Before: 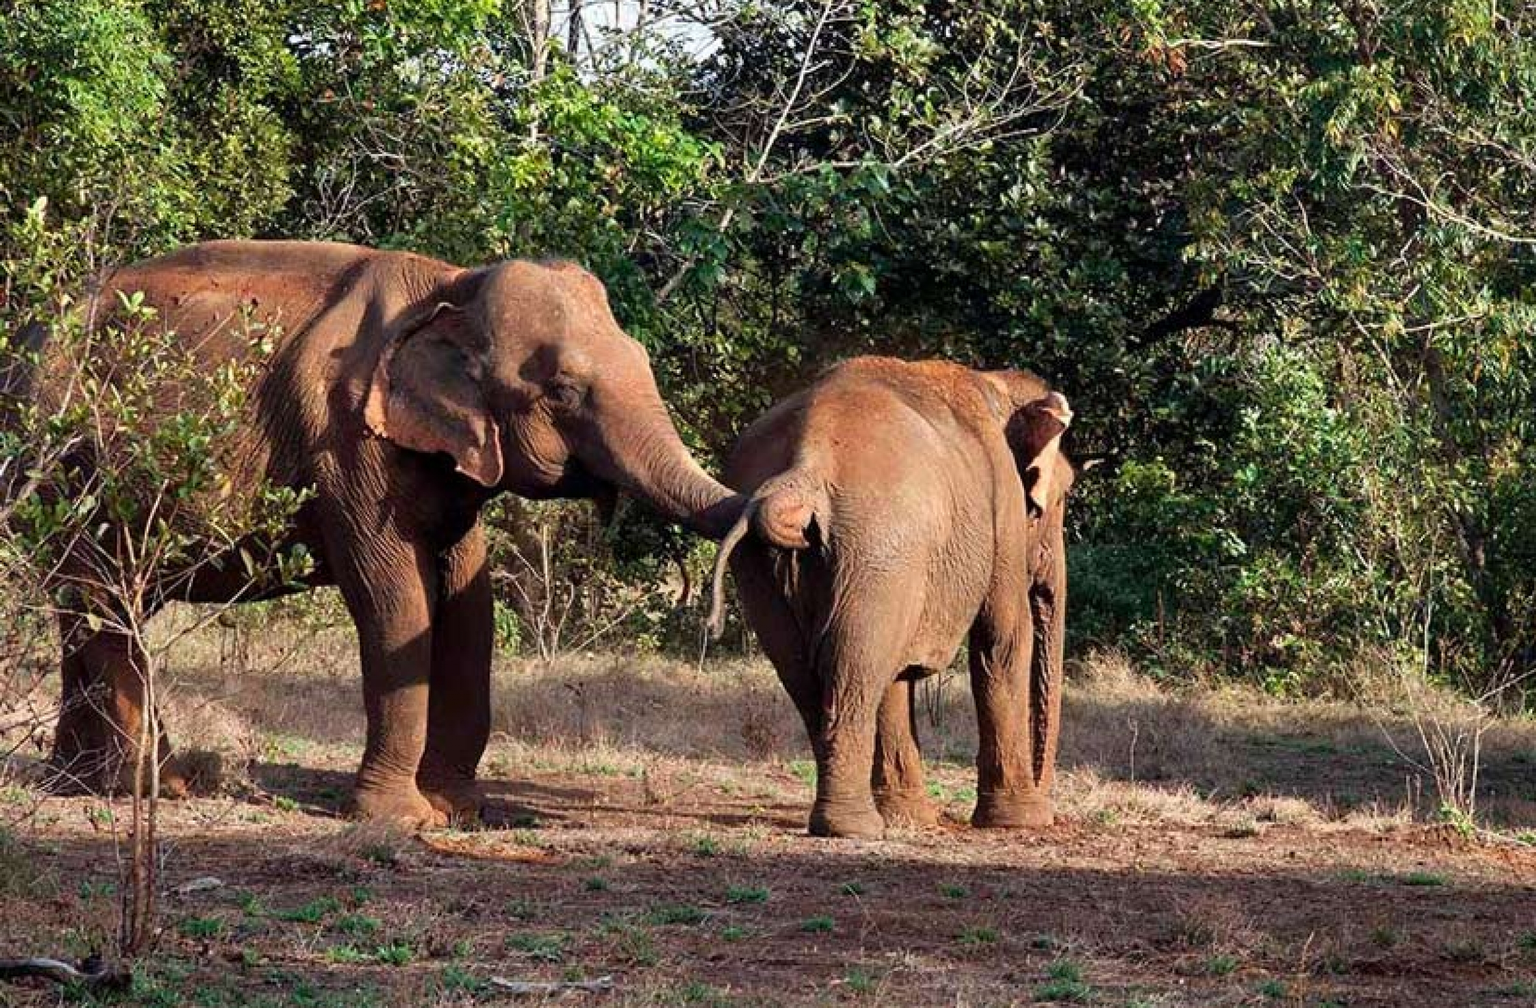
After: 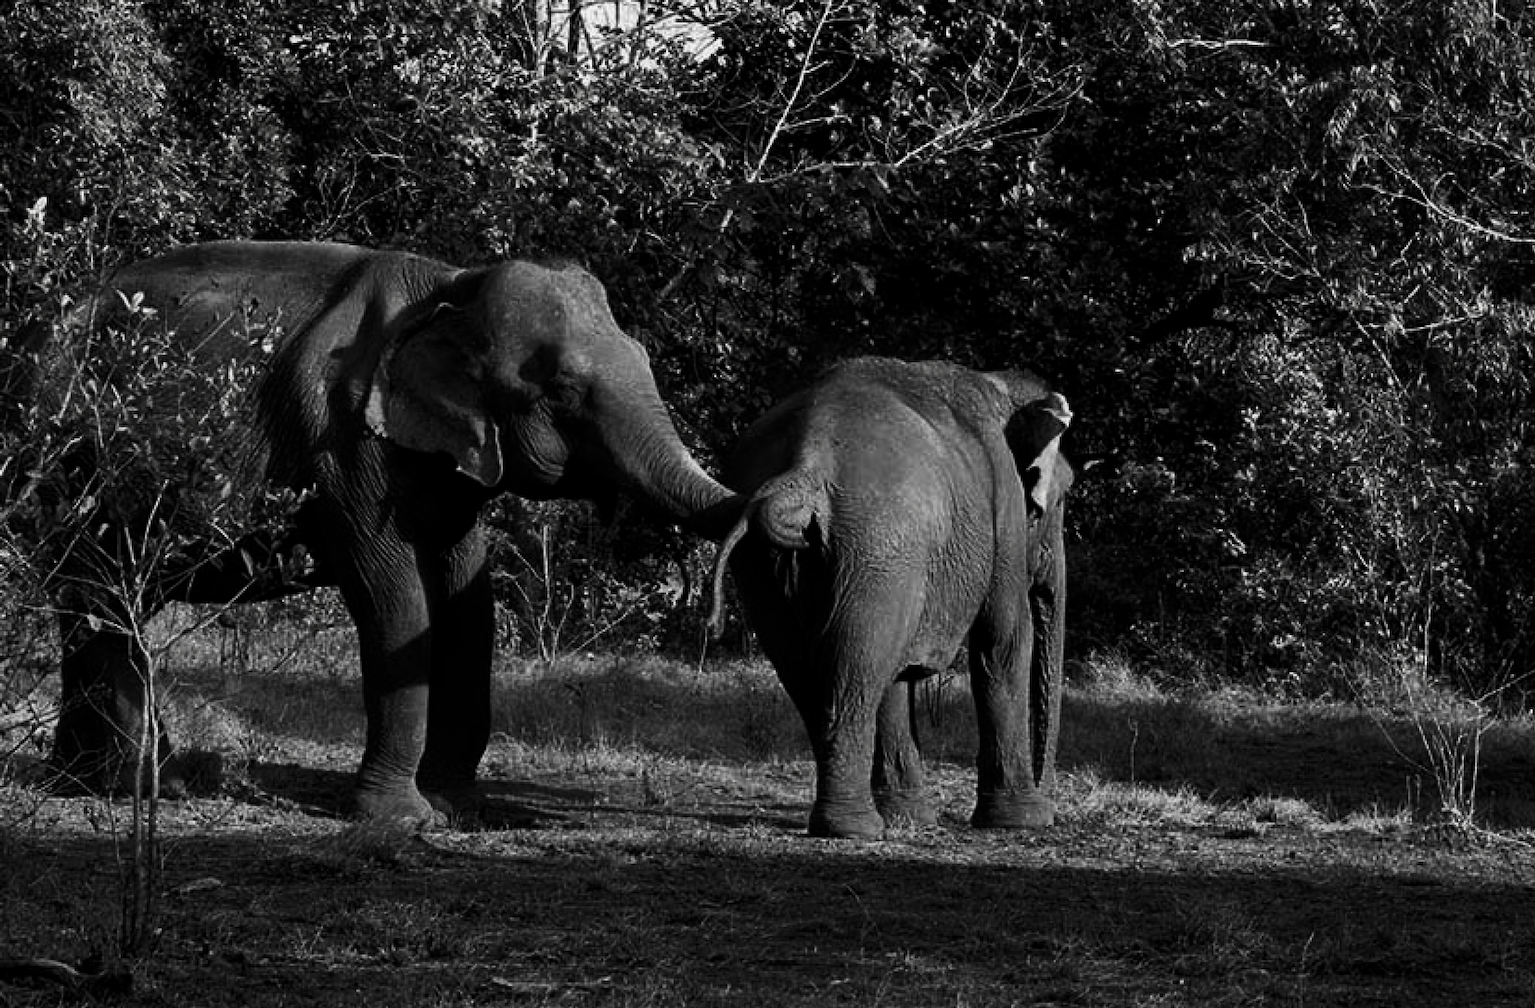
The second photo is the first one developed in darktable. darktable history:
contrast brightness saturation: contrast -0.033, brightness -0.583, saturation -0.992
